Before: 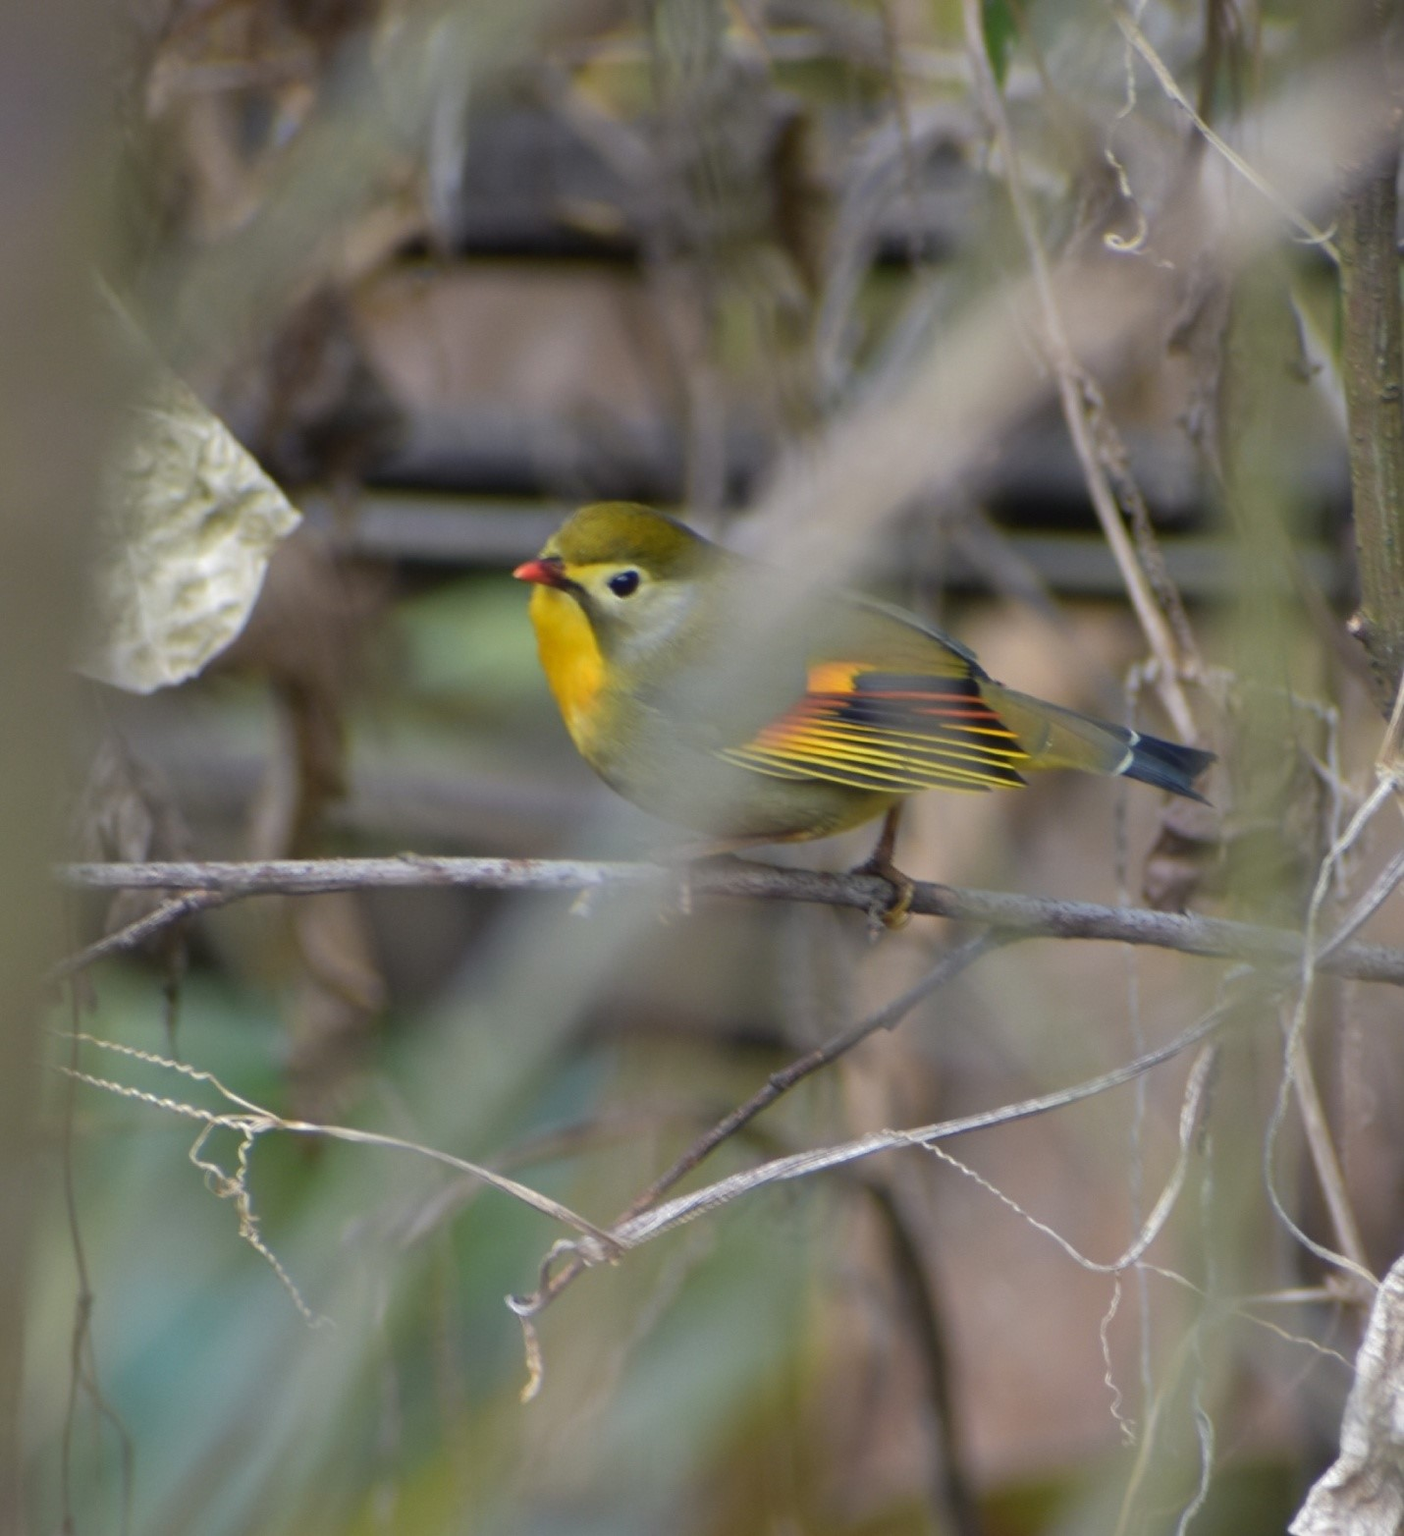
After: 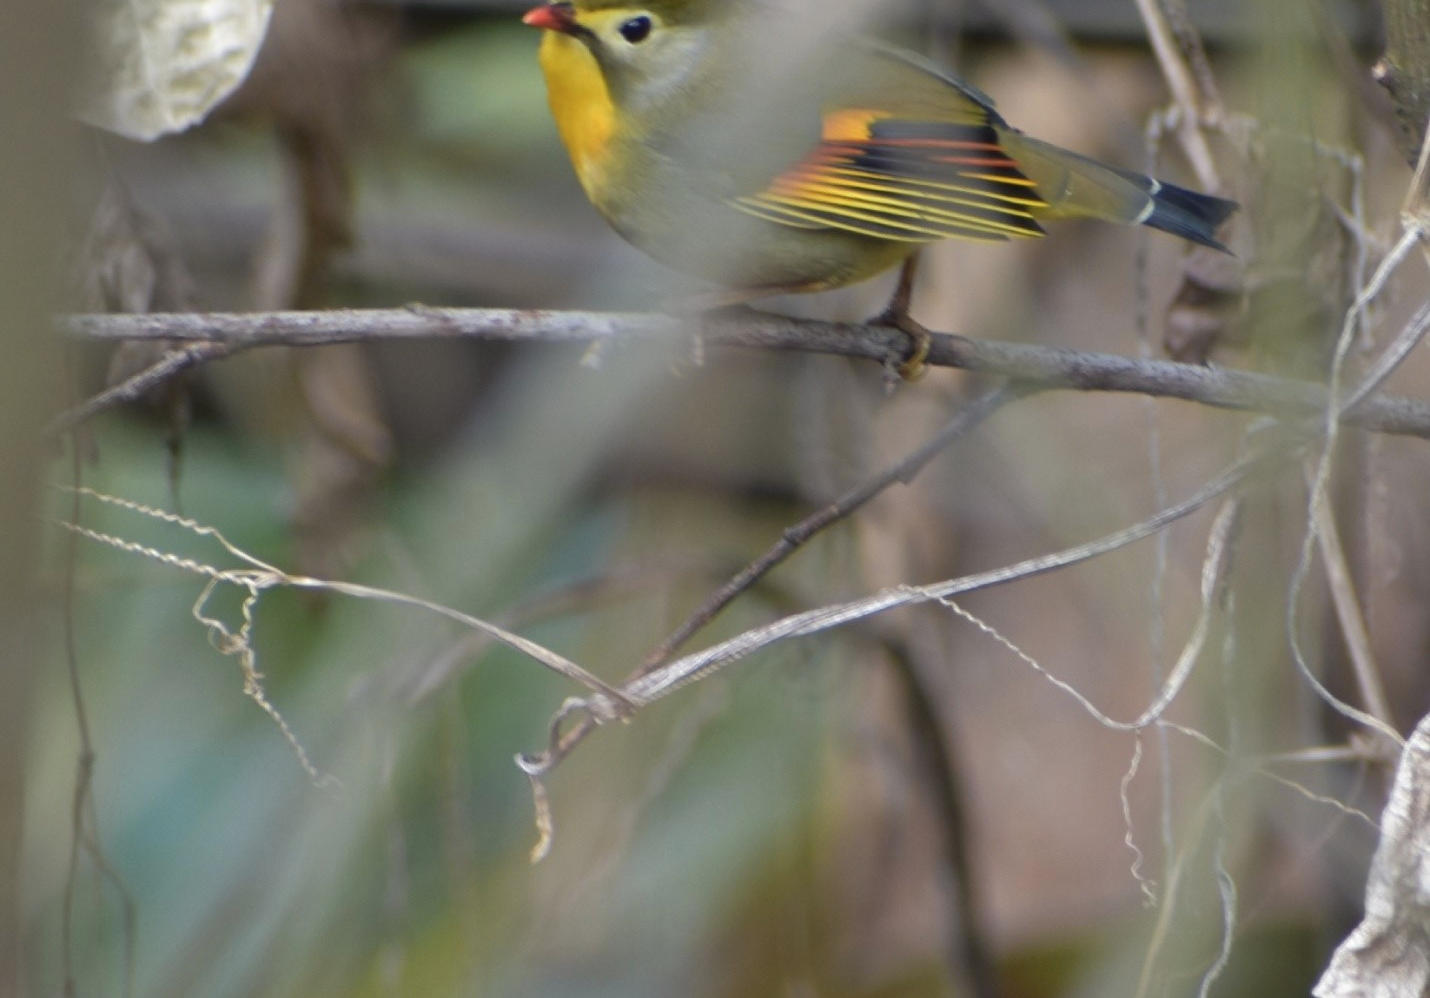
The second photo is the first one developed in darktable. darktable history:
crop and rotate: top 36.172%
shadows and highlights: shadows -0.712, highlights 39.17
contrast brightness saturation: saturation -0.097
